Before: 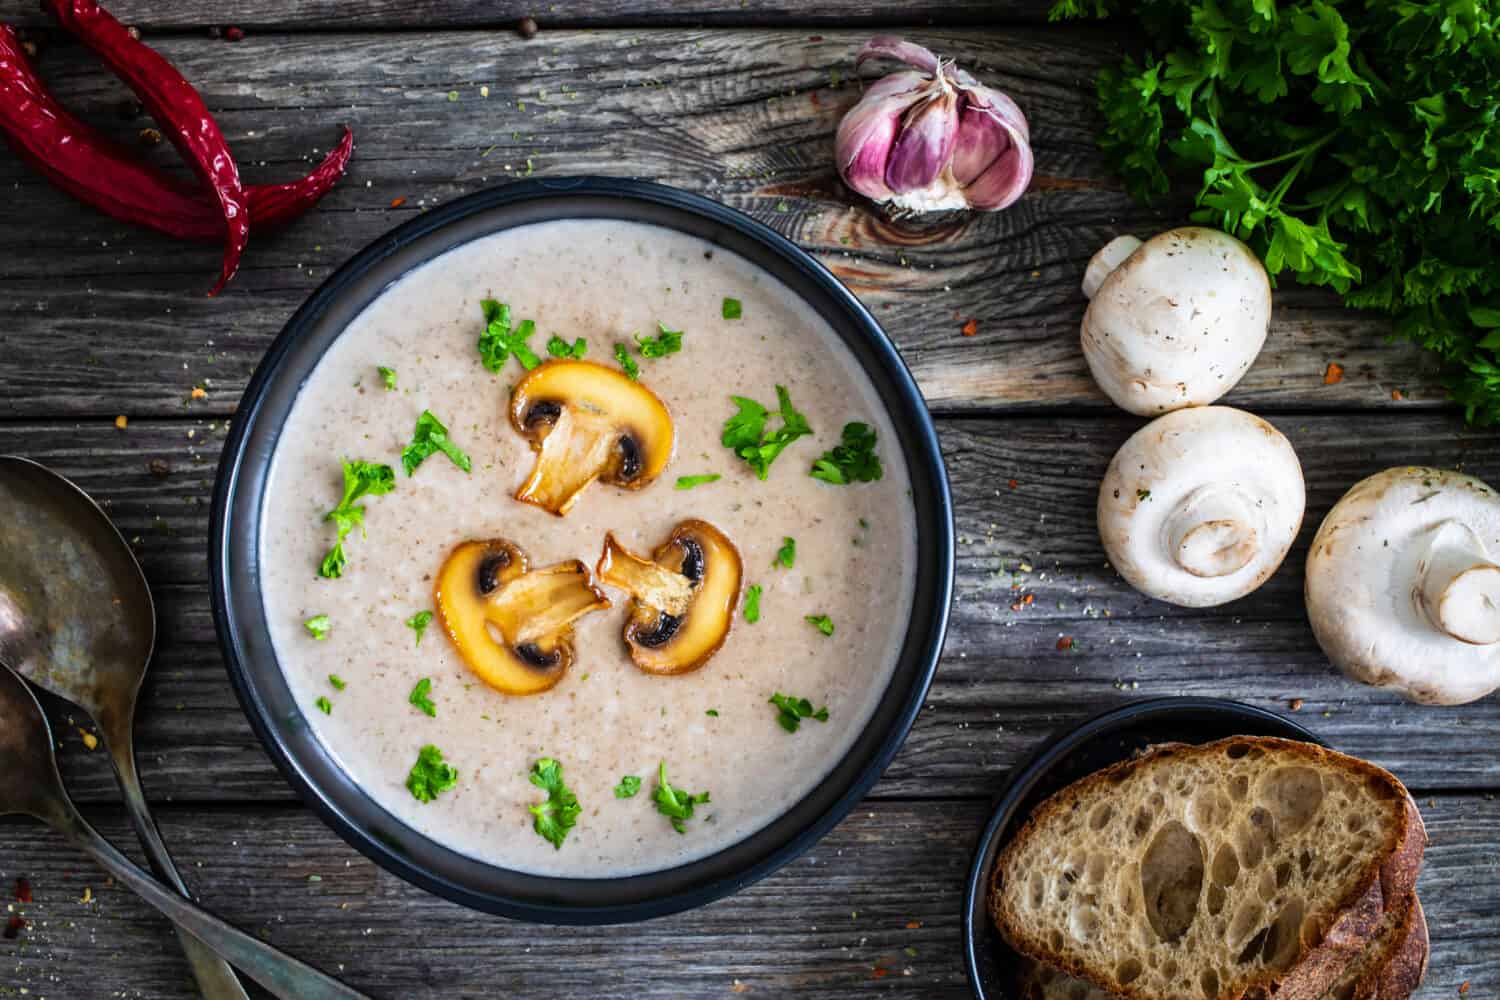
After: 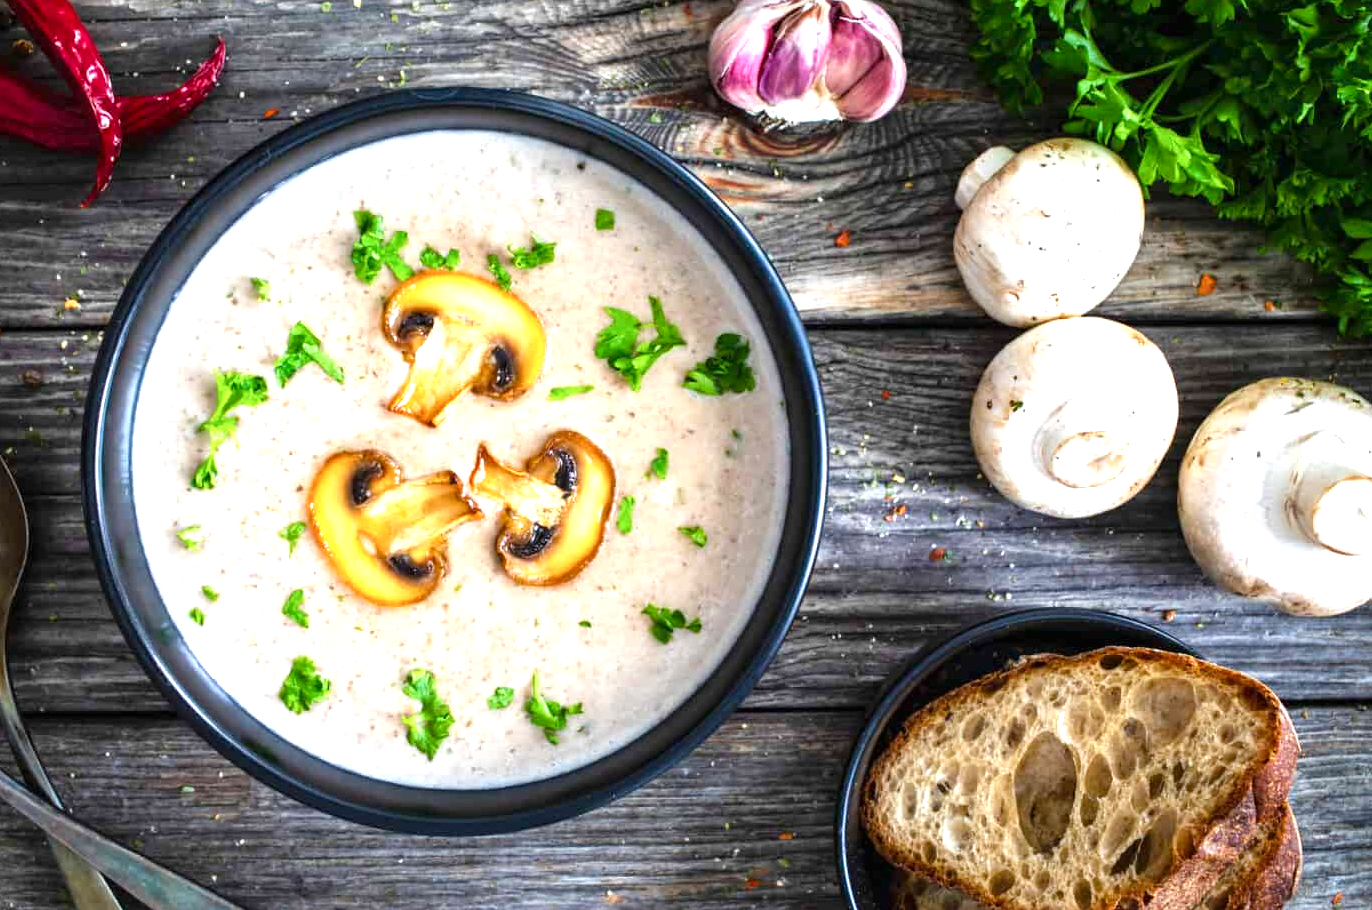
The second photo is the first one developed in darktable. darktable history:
exposure: black level correction 0, exposure 0.499 EV, compensate highlight preservation false
crop and rotate: left 8.505%, top 8.952%
color balance rgb: perceptual saturation grading › global saturation -1.659%, perceptual saturation grading › highlights -8.042%, perceptual saturation grading › mid-tones 7.585%, perceptual saturation grading › shadows 4.679%, perceptual brilliance grading › global brilliance 10.373%, perceptual brilliance grading › shadows 15.215%
